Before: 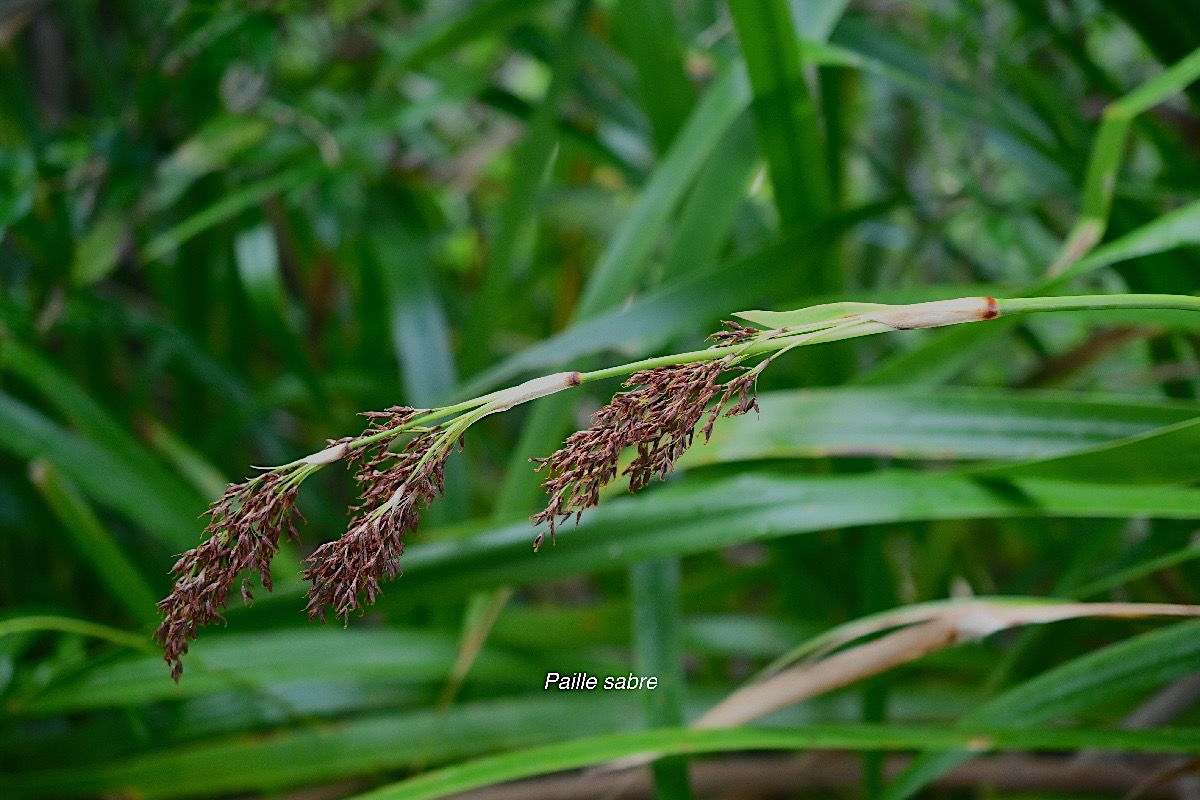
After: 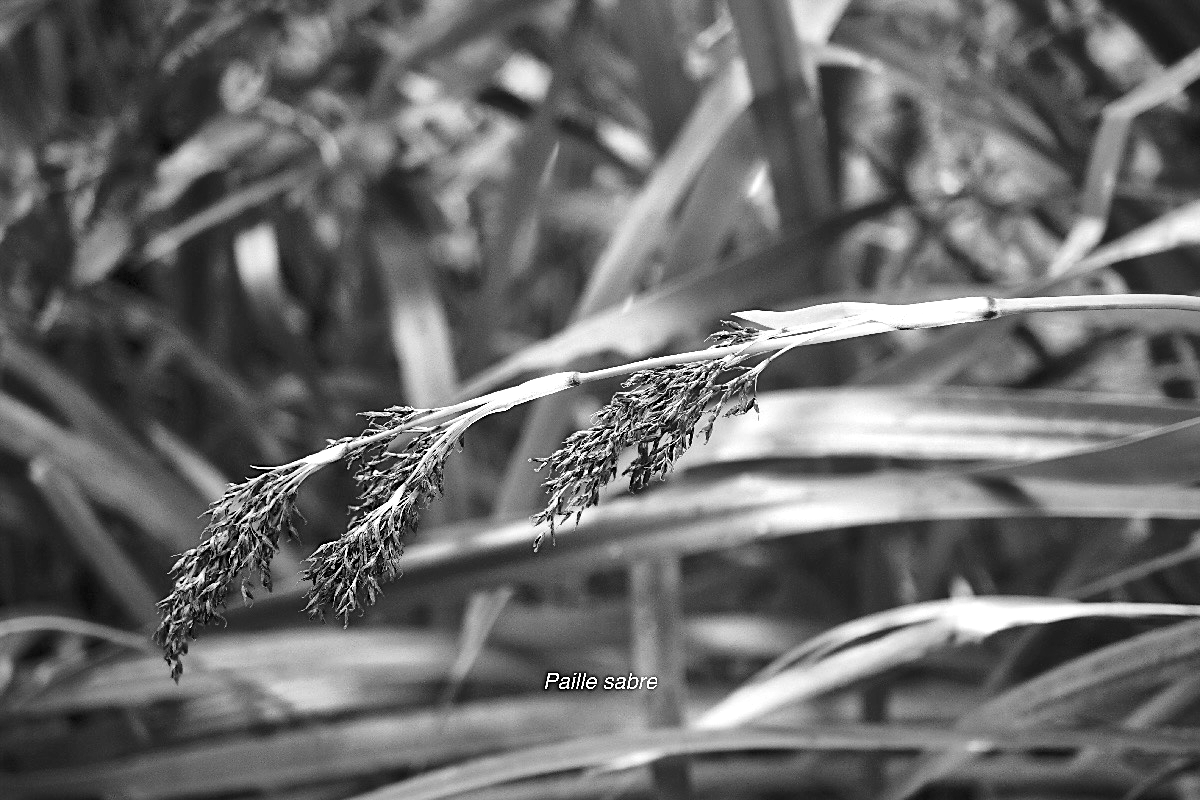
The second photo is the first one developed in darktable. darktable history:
color calibration: output gray [0.23, 0.37, 0.4, 0], illuminant custom, x 0.379, y 0.482, temperature 4440.61 K, saturation algorithm version 1 (2020)
tone equalizer: -7 EV 0.203 EV, -6 EV 0.154 EV, -5 EV 0.063 EV, -4 EV 0.038 EV, -2 EV -0.025 EV, -1 EV -0.043 EV, +0 EV -0.04 EV
local contrast: mode bilateral grid, contrast 24, coarseness 47, detail 151%, midtone range 0.2
exposure: black level correction 0, exposure 0.697 EV, compensate highlight preservation false
